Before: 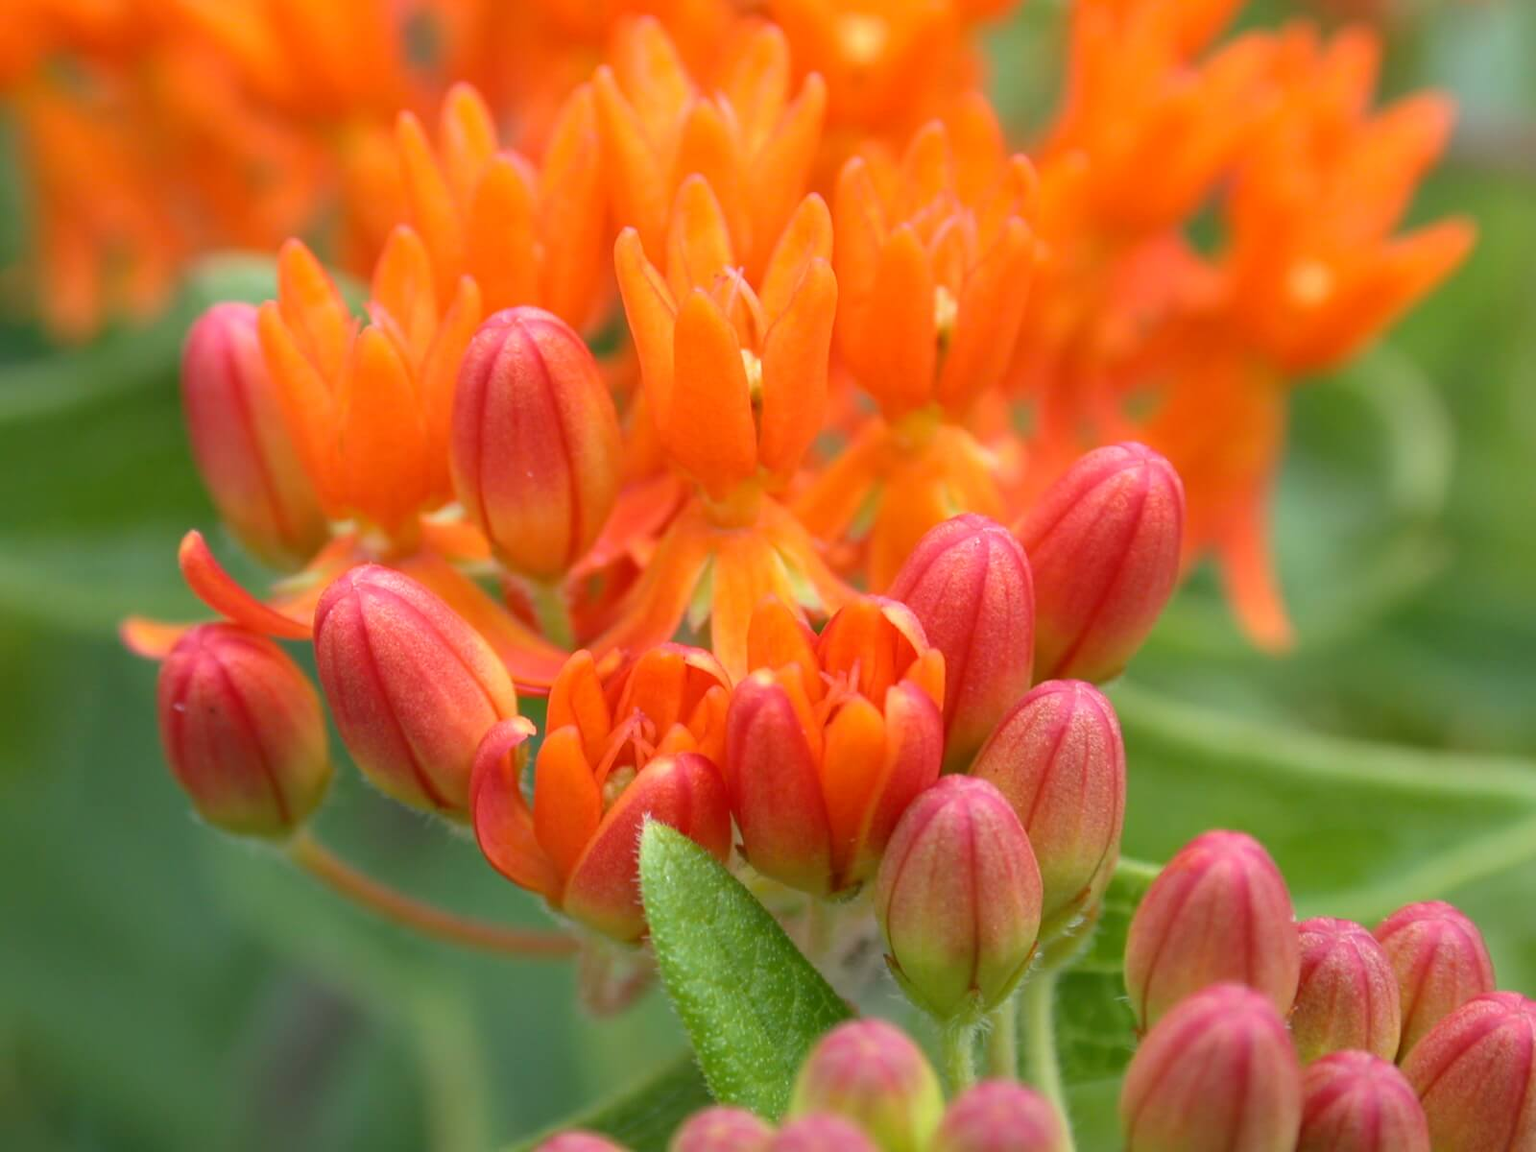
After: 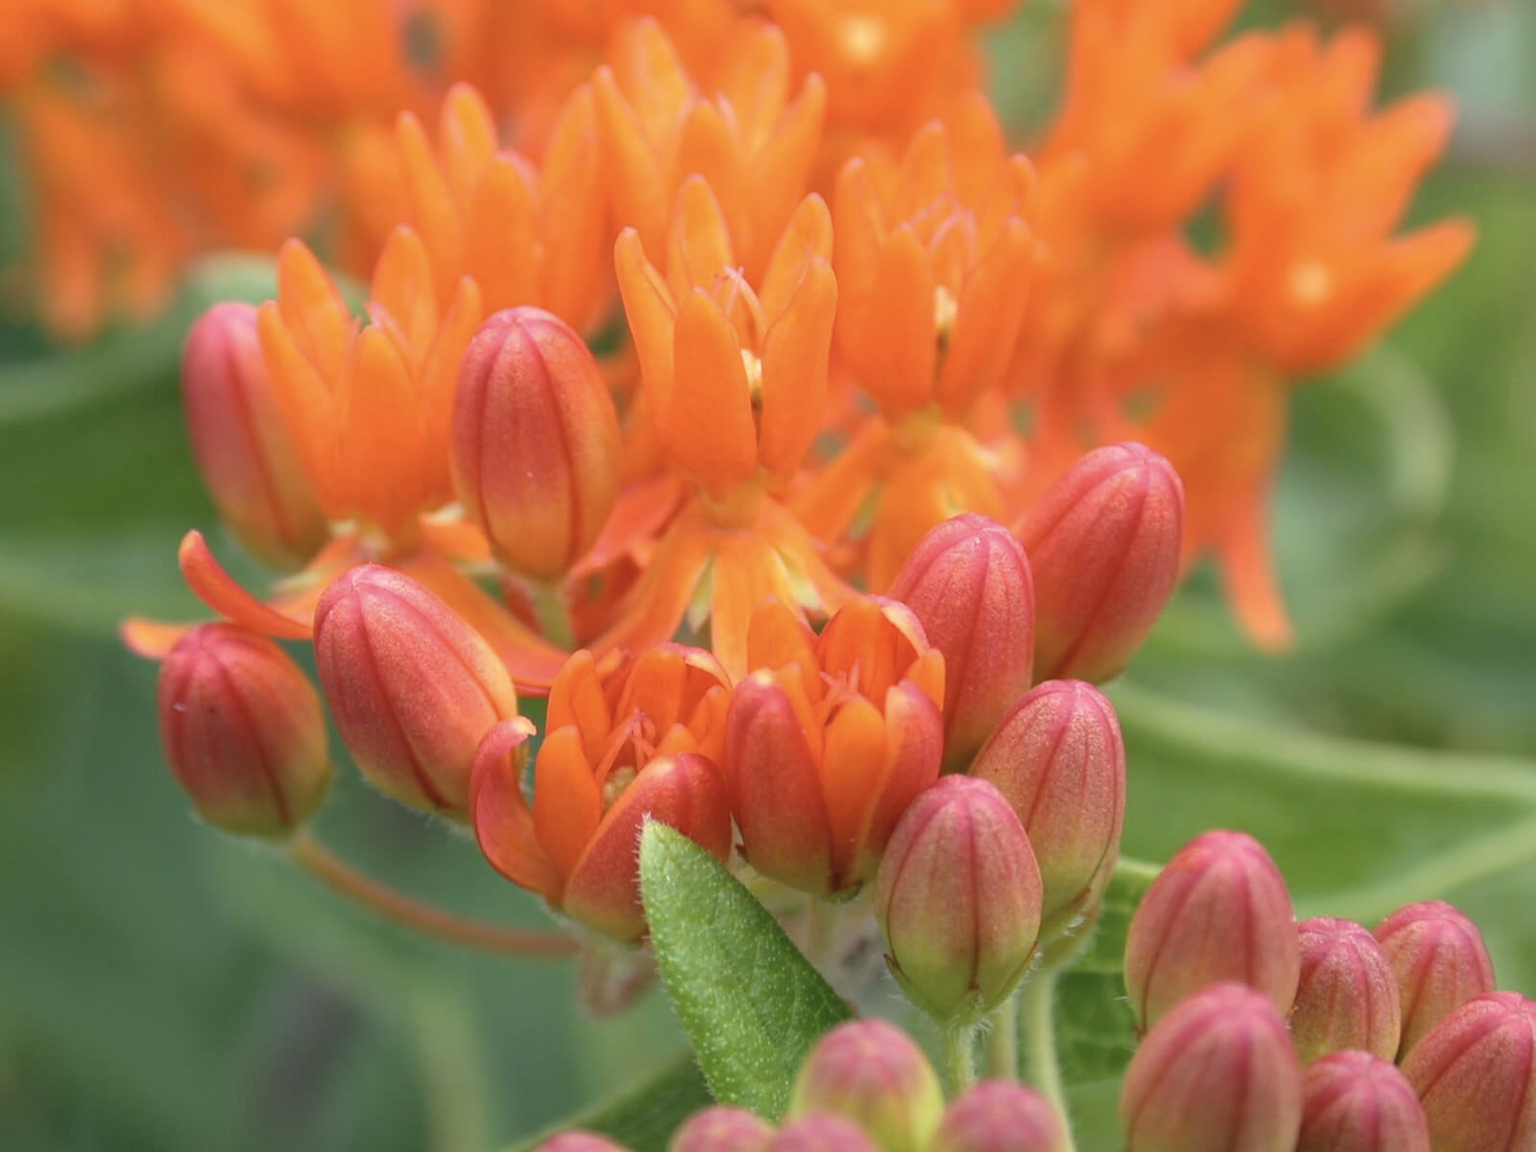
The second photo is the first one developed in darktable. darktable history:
color correction: highlights a* 2.76, highlights b* 4.99, shadows a* -1.87, shadows b* -4.95, saturation 0.782
